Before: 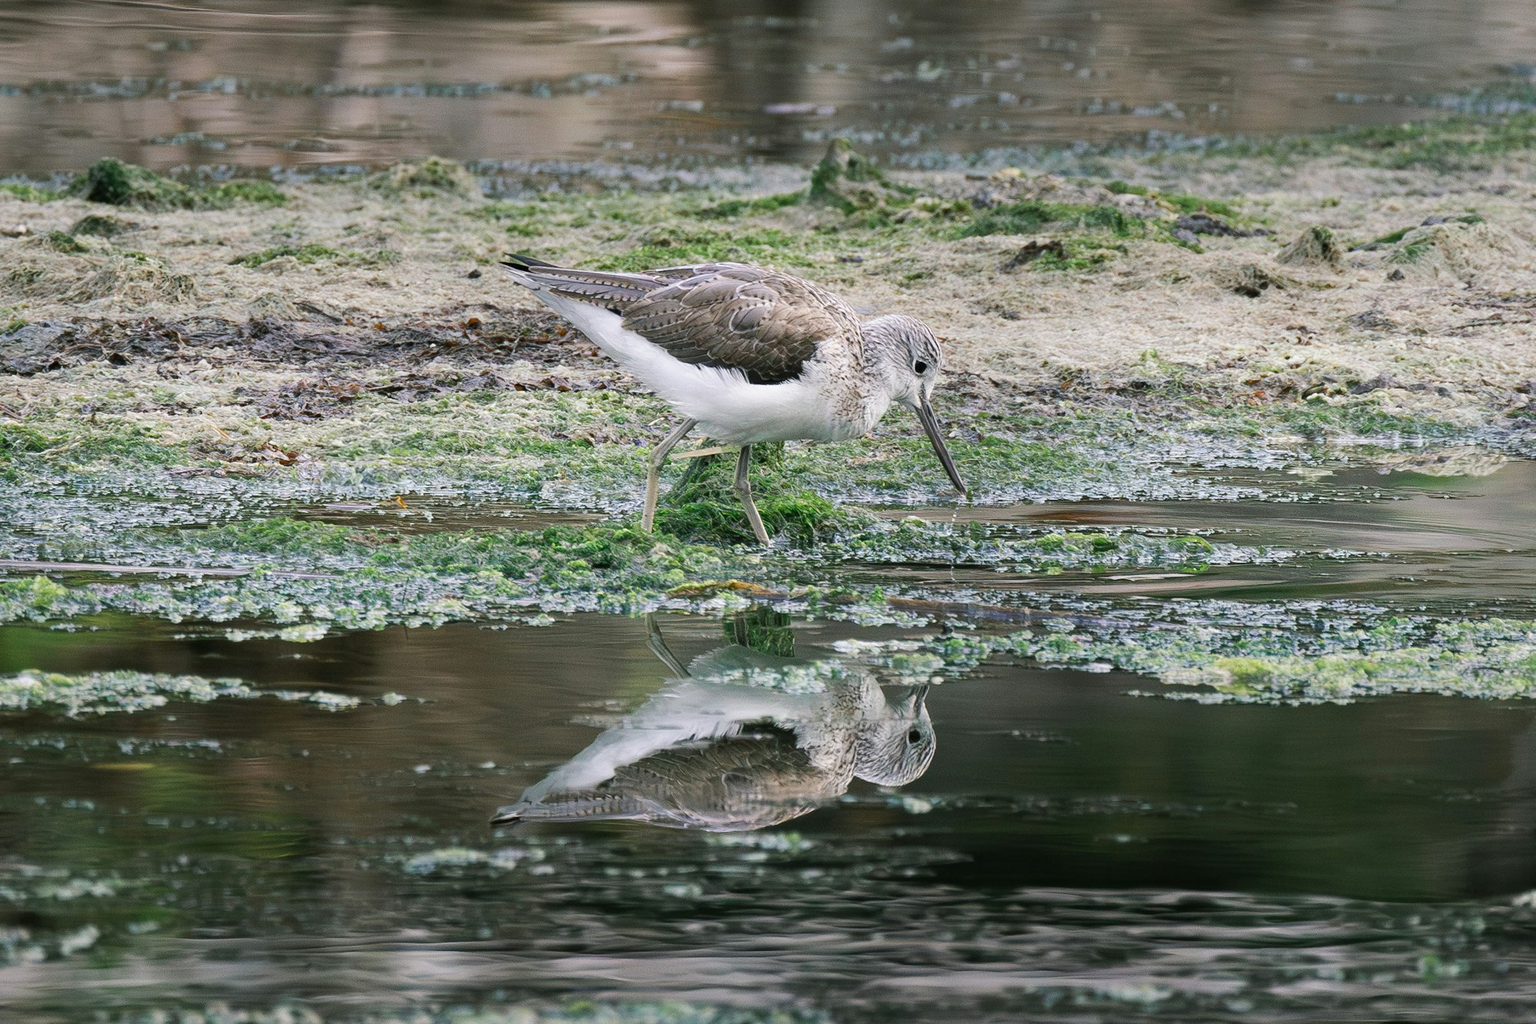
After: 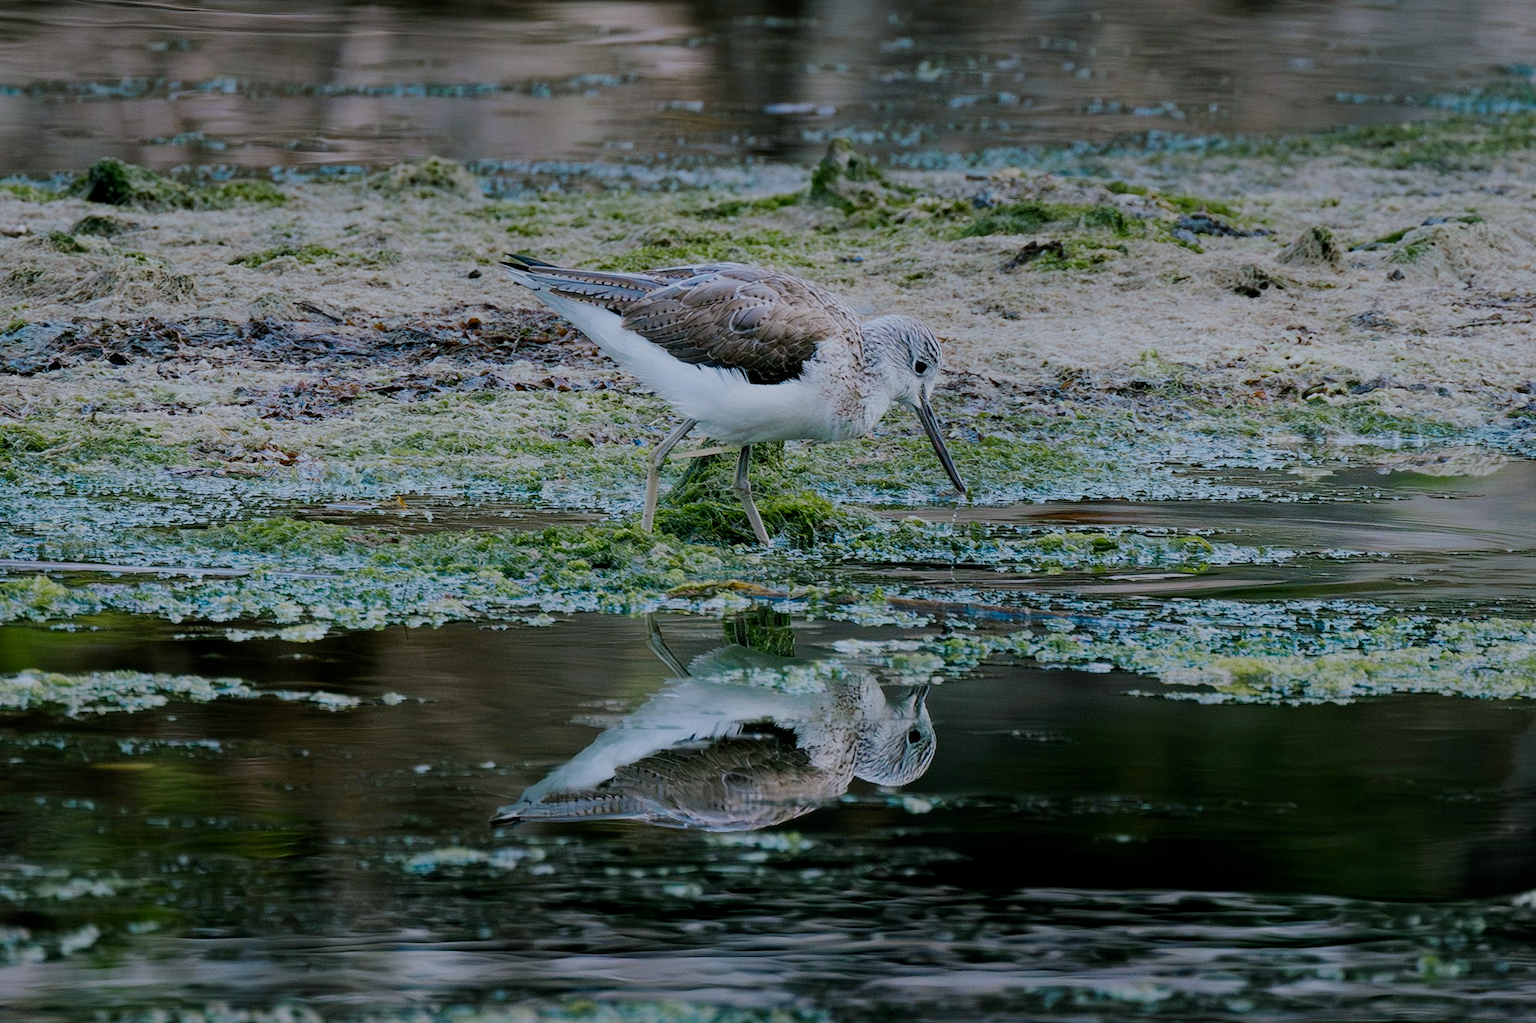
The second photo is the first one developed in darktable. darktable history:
white balance: red 0.954, blue 1.079
color zones: curves: ch0 [(0.254, 0.492) (0.724, 0.62)]; ch1 [(0.25, 0.528) (0.719, 0.796)]; ch2 [(0, 0.472) (0.25, 0.5) (0.73, 0.184)]
filmic rgb: middle gray luminance 30%, black relative exposure -9 EV, white relative exposure 7 EV, threshold 6 EV, target black luminance 0%, hardness 2.94, latitude 2.04%, contrast 0.963, highlights saturation mix 5%, shadows ↔ highlights balance 12.16%, add noise in highlights 0, preserve chrominance no, color science v3 (2019), use custom middle-gray values true, iterations of high-quality reconstruction 0, contrast in highlights soft, enable highlight reconstruction true
